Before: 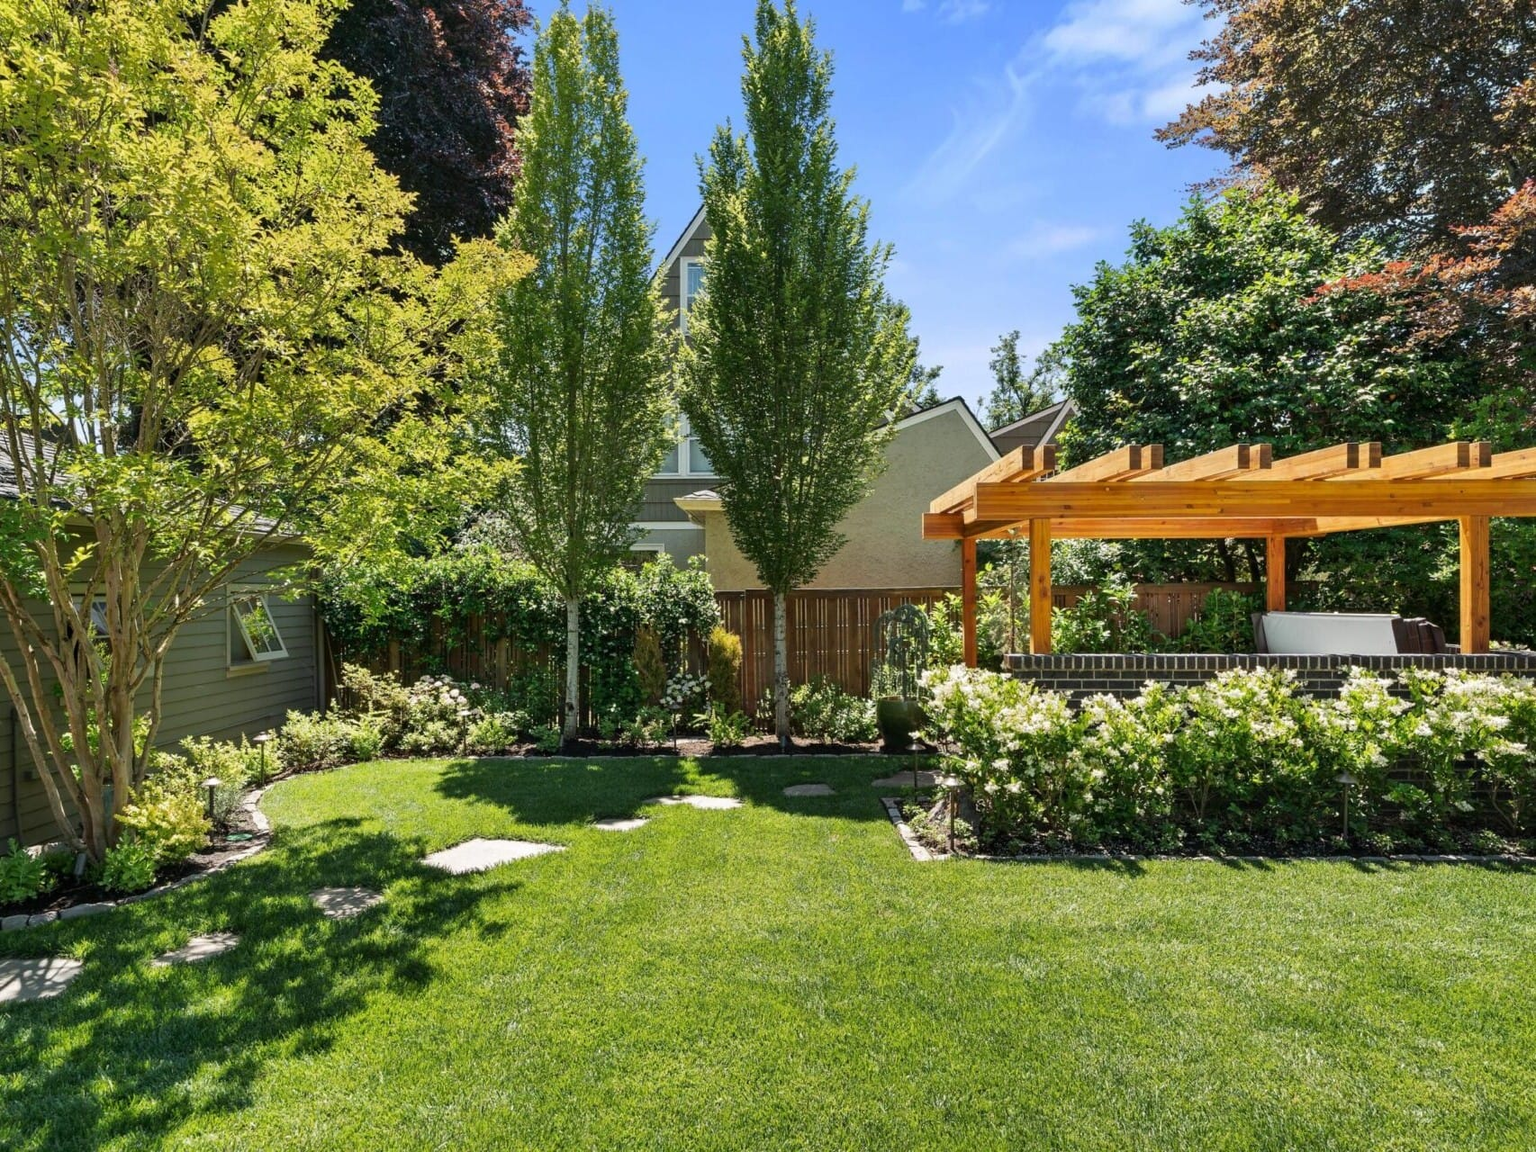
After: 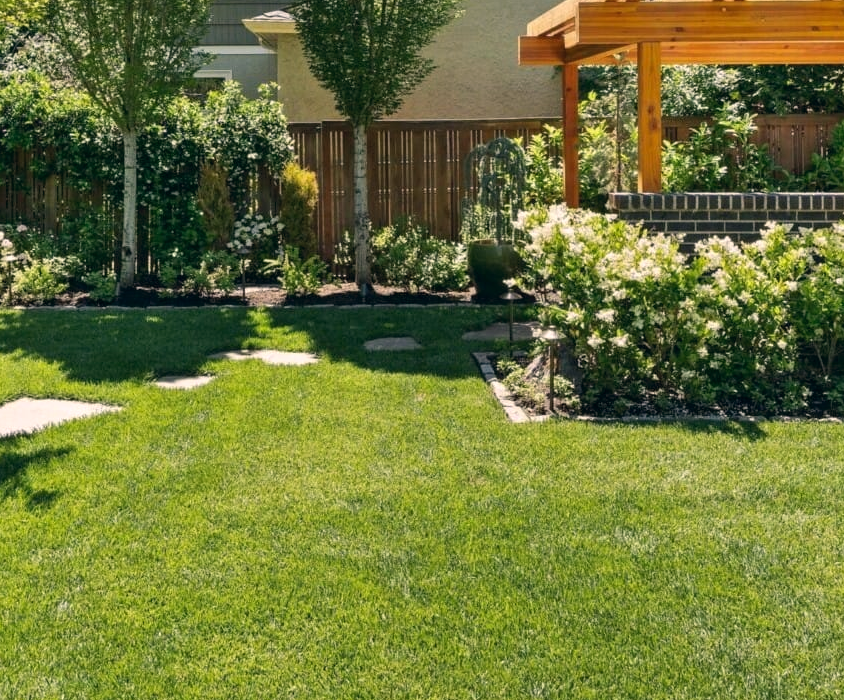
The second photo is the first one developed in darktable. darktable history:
color correction: highlights a* 5.38, highlights b* 5.3, shadows a* -4.26, shadows b* -5.11
crop: left 29.672%, top 41.786%, right 20.851%, bottom 3.487%
